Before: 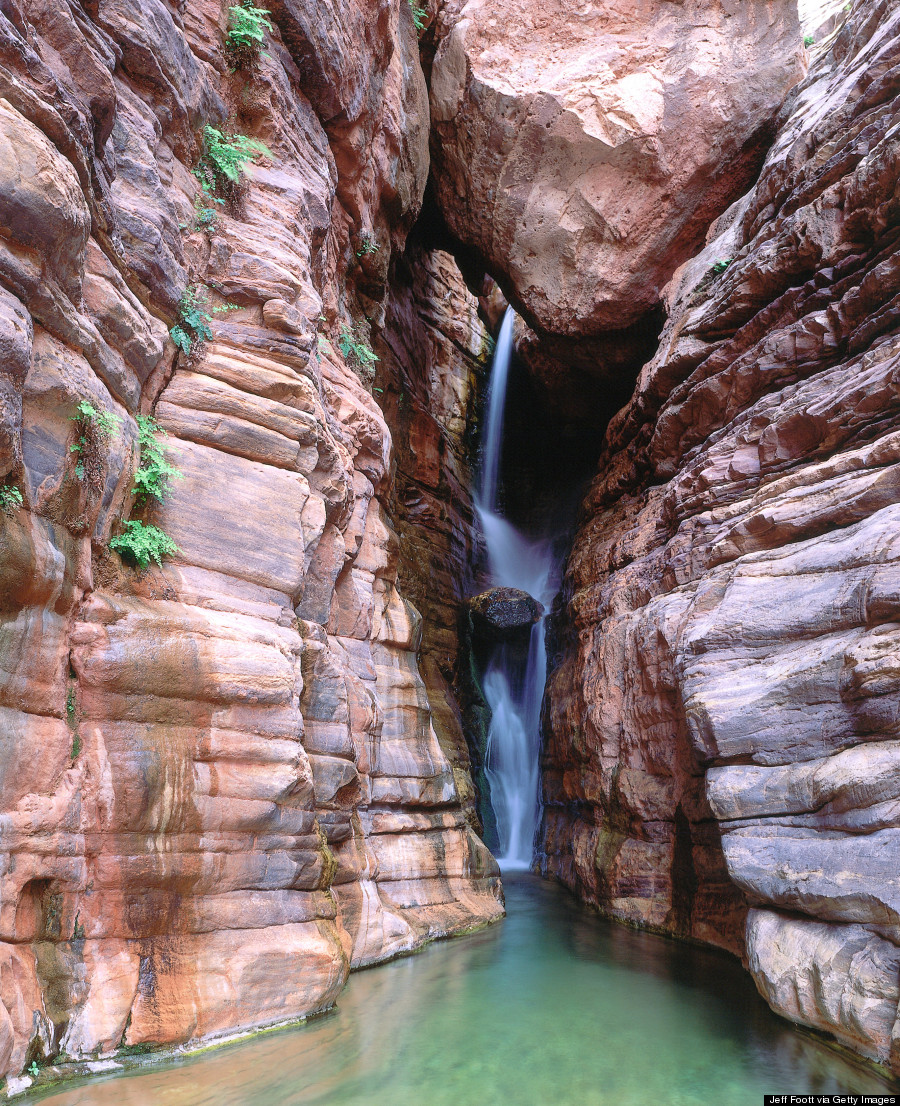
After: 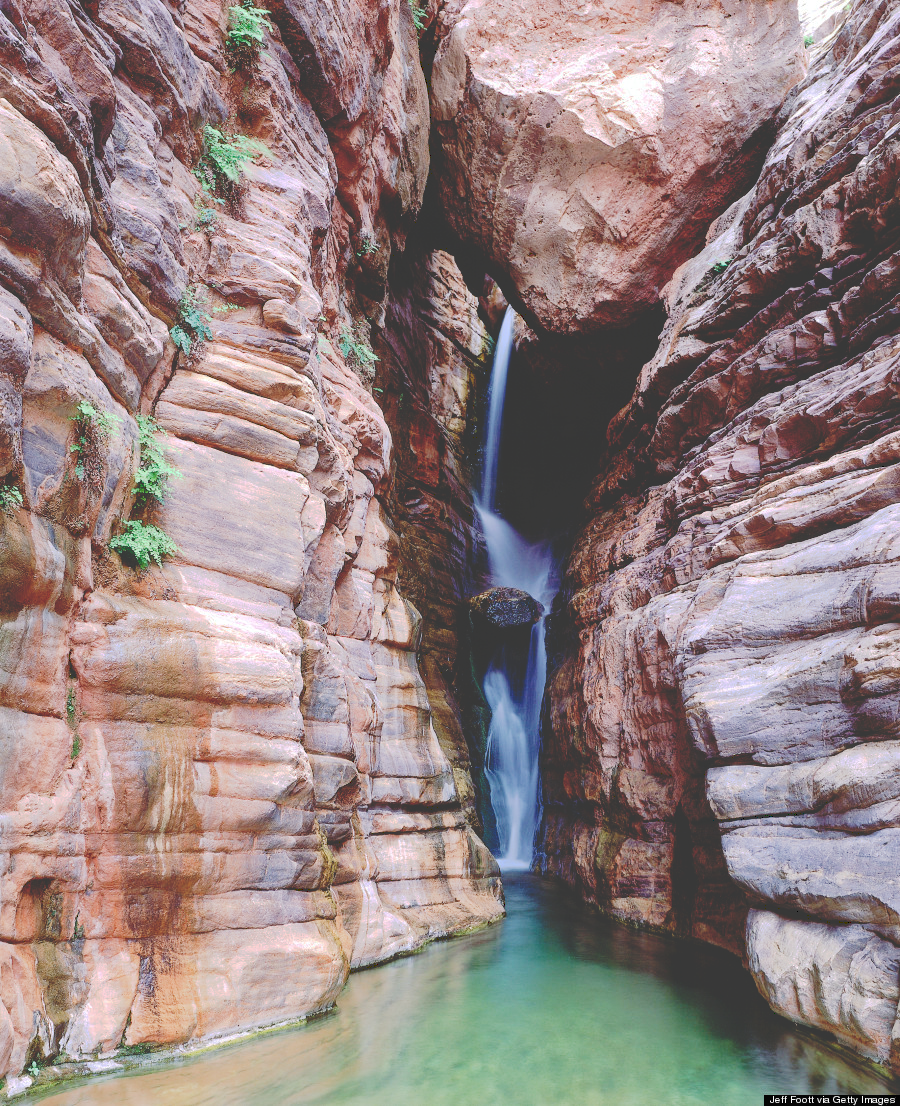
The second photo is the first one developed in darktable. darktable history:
bloom: size 3%, threshold 100%, strength 0%
tone curve: curves: ch0 [(0, 0) (0.003, 0.232) (0.011, 0.232) (0.025, 0.232) (0.044, 0.233) (0.069, 0.234) (0.1, 0.237) (0.136, 0.247) (0.177, 0.258) (0.224, 0.283) (0.277, 0.332) (0.335, 0.401) (0.399, 0.483) (0.468, 0.56) (0.543, 0.637) (0.623, 0.706) (0.709, 0.764) (0.801, 0.816) (0.898, 0.859) (1, 1)], preserve colors none
levels: mode automatic, black 0.023%, white 99.97%, levels [0.062, 0.494, 0.925]
haze removal: compatibility mode true, adaptive false
